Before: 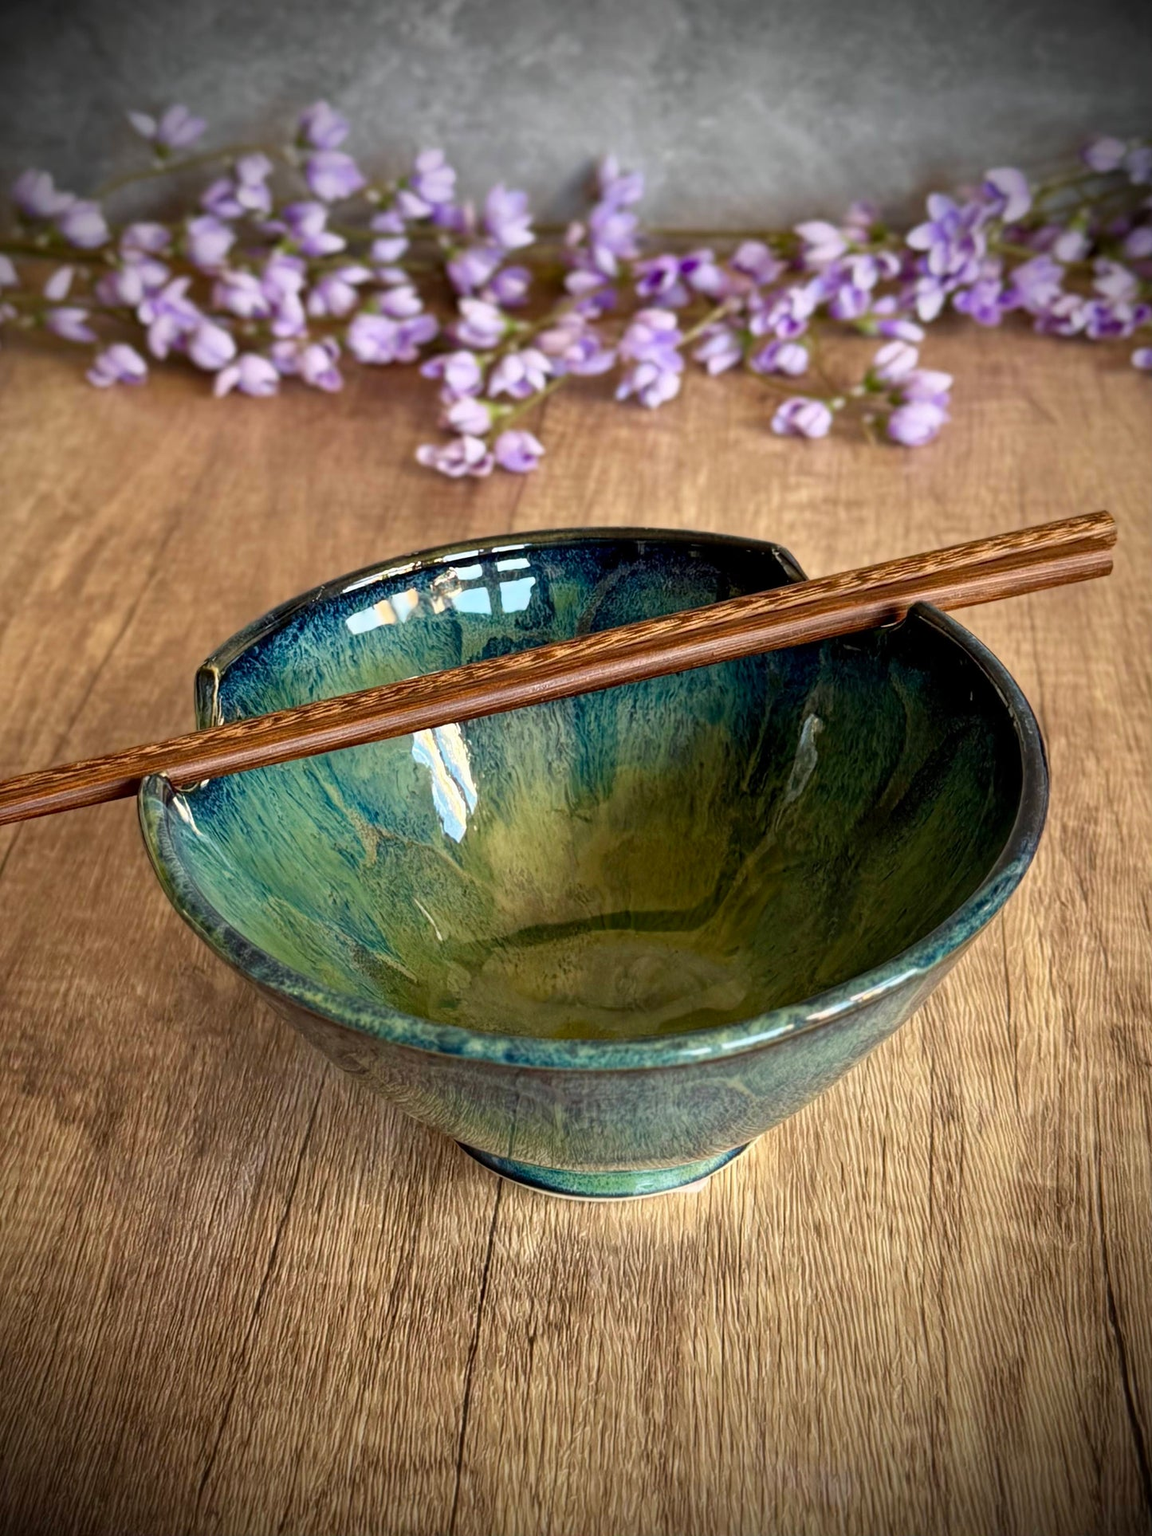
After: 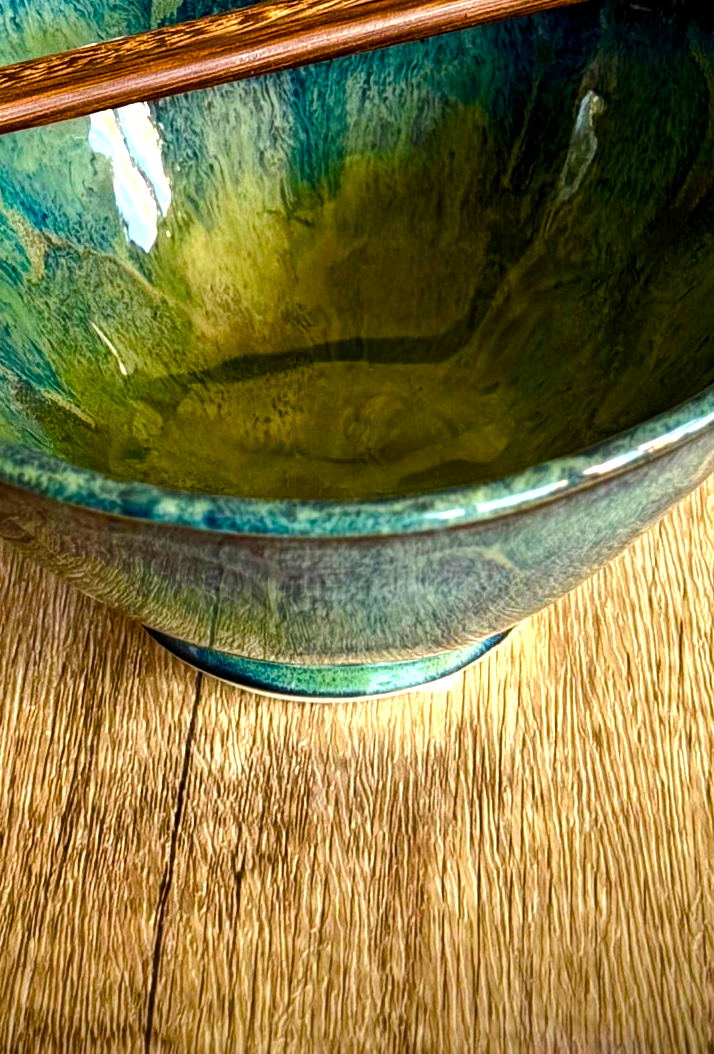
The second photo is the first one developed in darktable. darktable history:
tone equalizer: -8 EV -0.75 EV, -7 EV -0.7 EV, -6 EV -0.6 EV, -5 EV -0.4 EV, -3 EV 0.4 EV, -2 EV 0.6 EV, -1 EV 0.7 EV, +0 EV 0.75 EV, edges refinement/feathering 500, mask exposure compensation -1.57 EV, preserve details no
crop: left 29.672%, top 41.786%, right 20.851%, bottom 3.487%
color balance rgb: perceptual saturation grading › global saturation 45%, perceptual saturation grading › highlights -25%, perceptual saturation grading › shadows 50%, perceptual brilliance grading › global brilliance 3%, global vibrance 3%
shadows and highlights: shadows 10, white point adjustment 1, highlights -40
